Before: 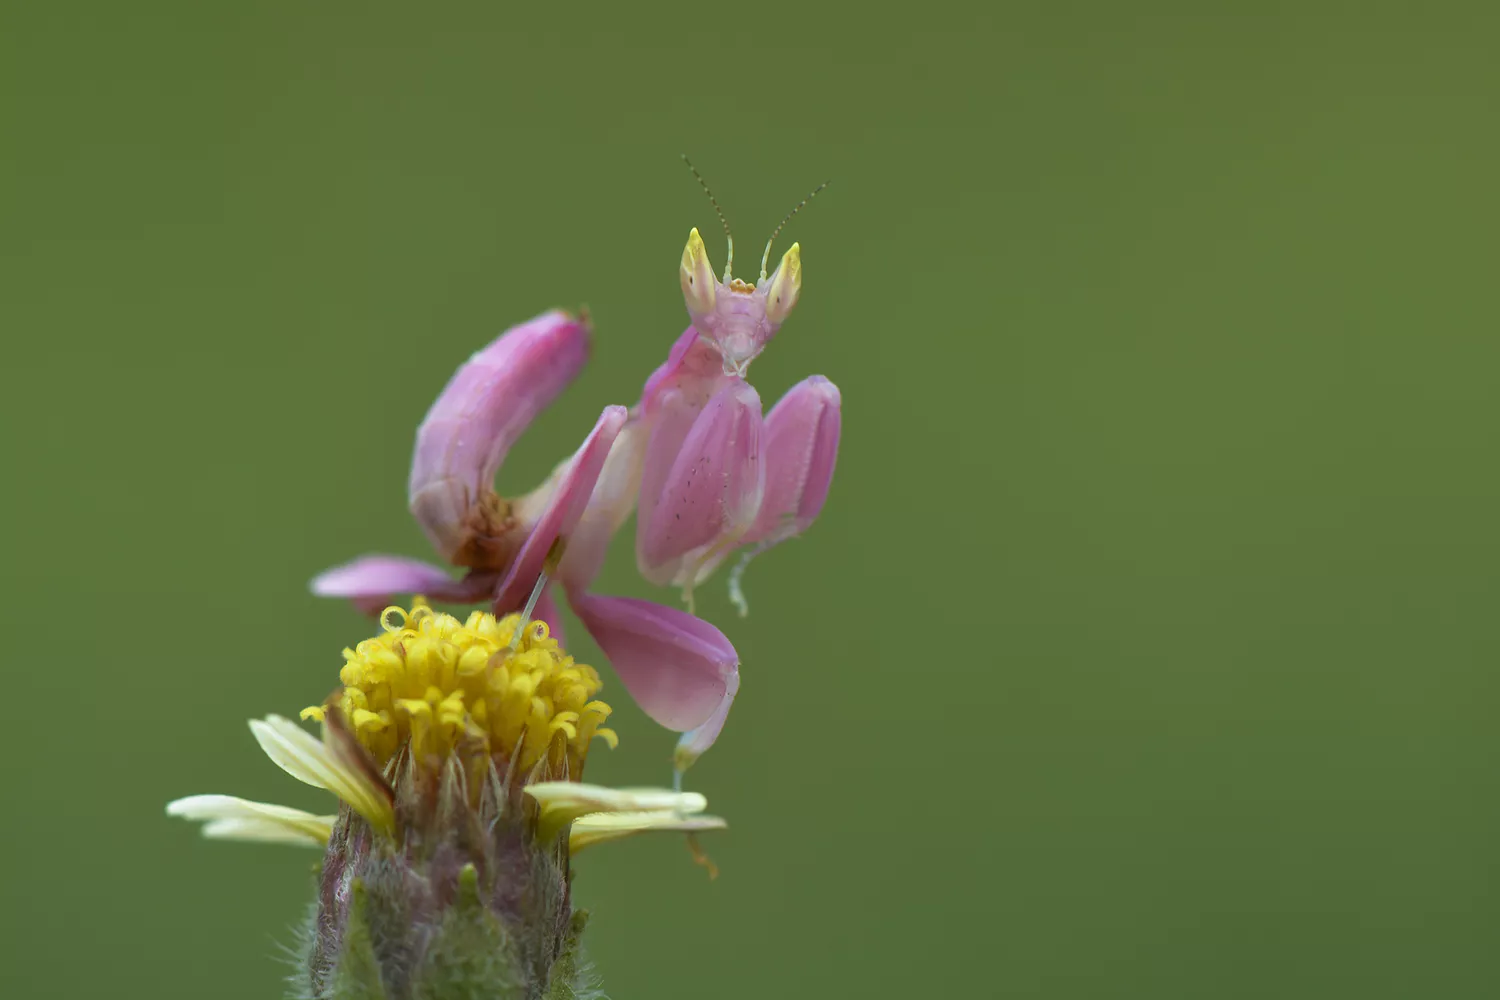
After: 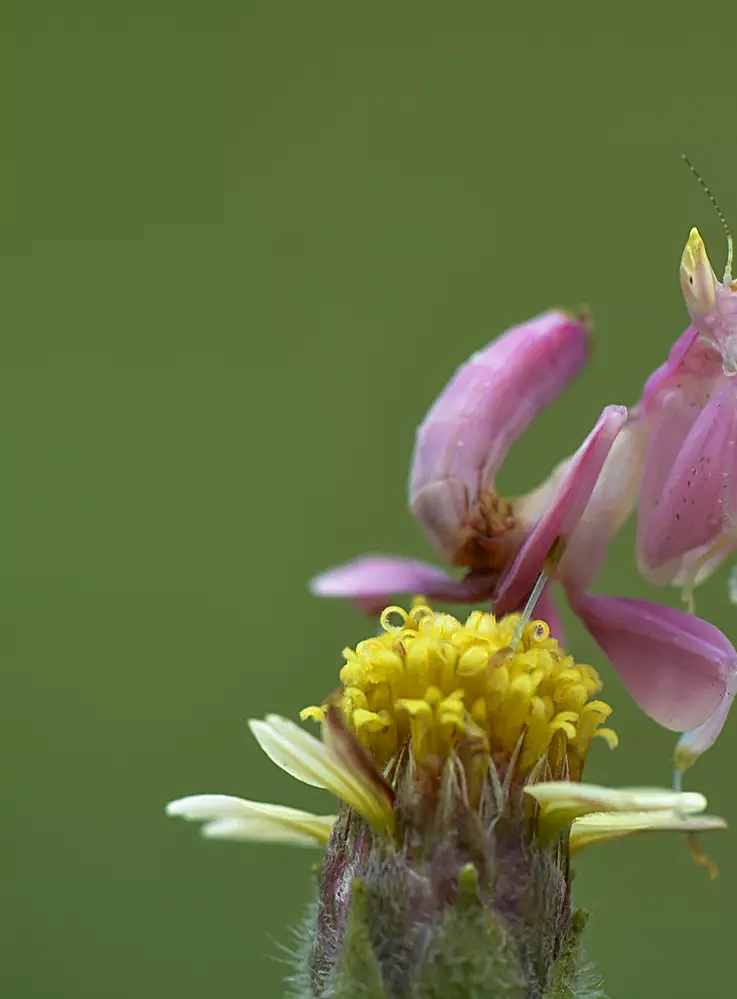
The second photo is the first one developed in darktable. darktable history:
local contrast: highlights 100%, shadows 100%, detail 120%, midtone range 0.2
color balance: mode lift, gamma, gain (sRGB), lift [0.97, 1, 1, 1], gamma [1.03, 1, 1, 1]
crop and rotate: left 0%, top 0%, right 50.845%
sharpen: on, module defaults
